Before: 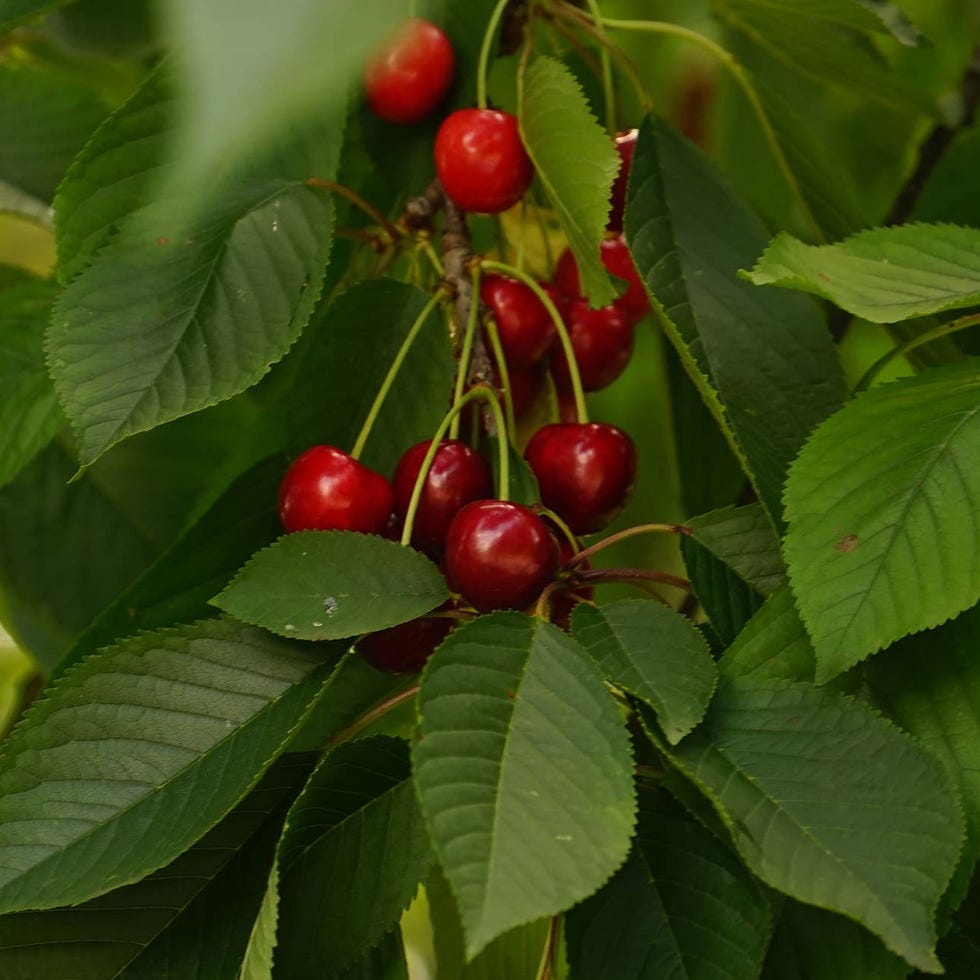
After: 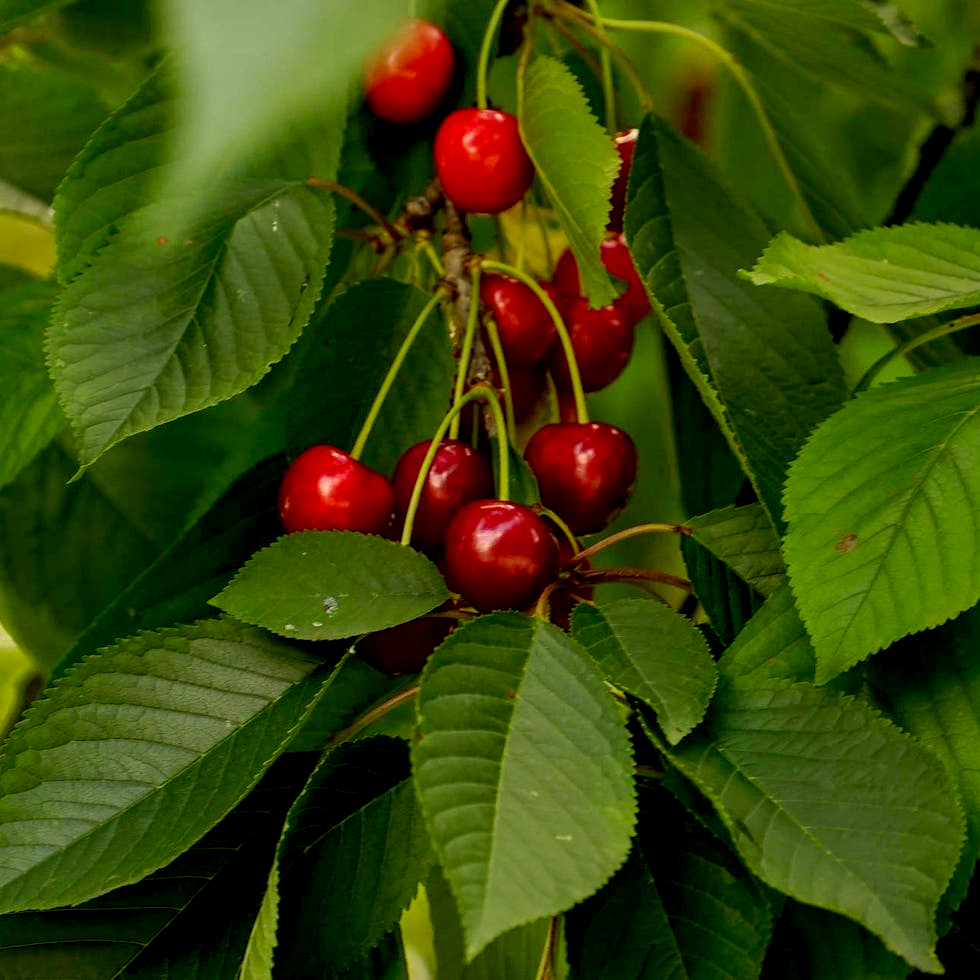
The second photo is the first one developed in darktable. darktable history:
local contrast: on, module defaults
contrast brightness saturation: contrast 0.07, brightness 0.082, saturation 0.182
exposure: black level correction 0.009, exposure 0.016 EV, compensate exposure bias true, compensate highlight preservation false
